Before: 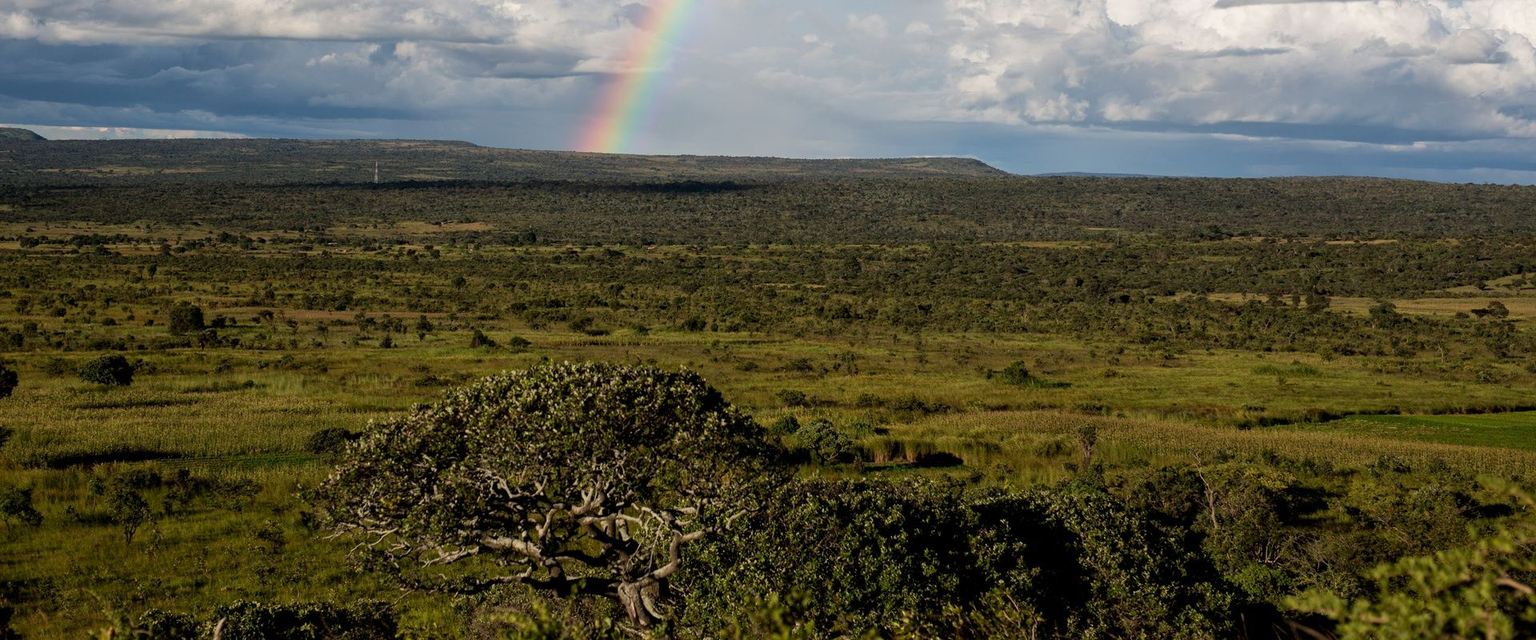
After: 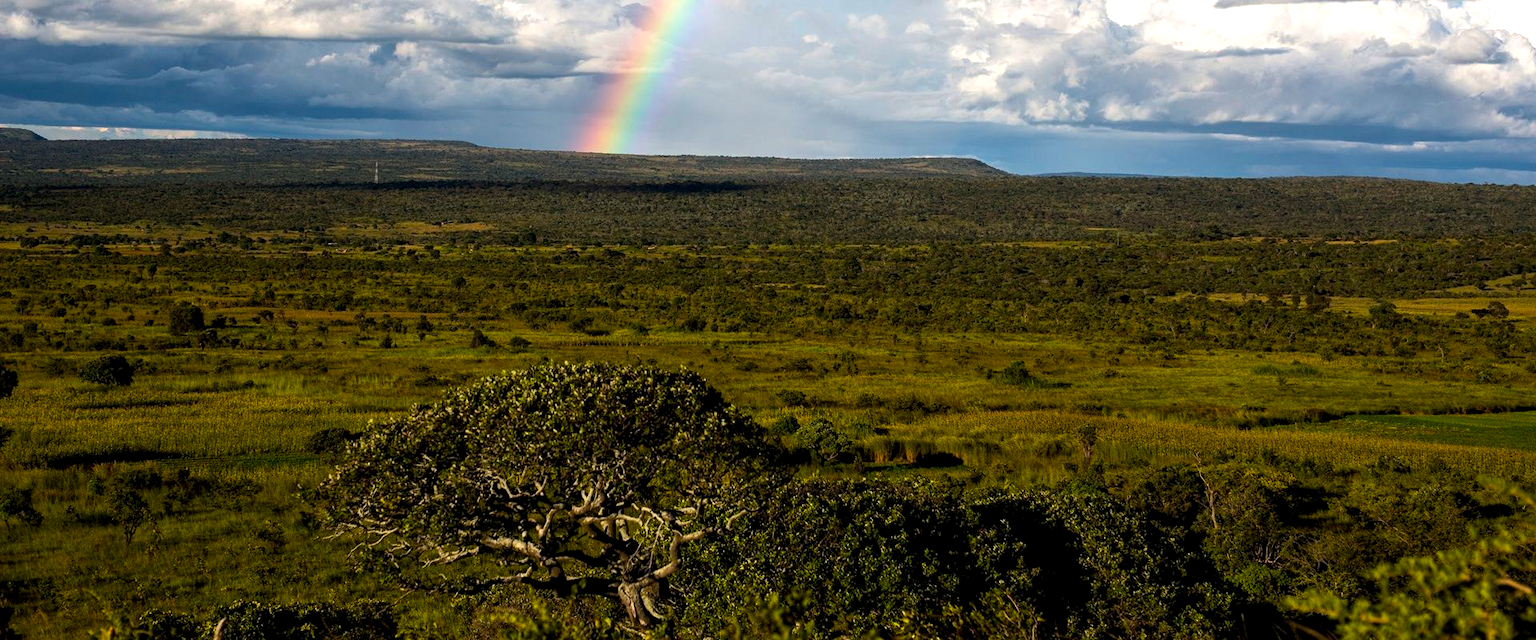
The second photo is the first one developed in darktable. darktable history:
color balance rgb: perceptual saturation grading › global saturation 39.059%, perceptual brilliance grading › global brilliance 15.481%, perceptual brilliance grading › shadows -35.215%, global vibrance 20%
local contrast: highlights 104%, shadows 98%, detail 119%, midtone range 0.2
